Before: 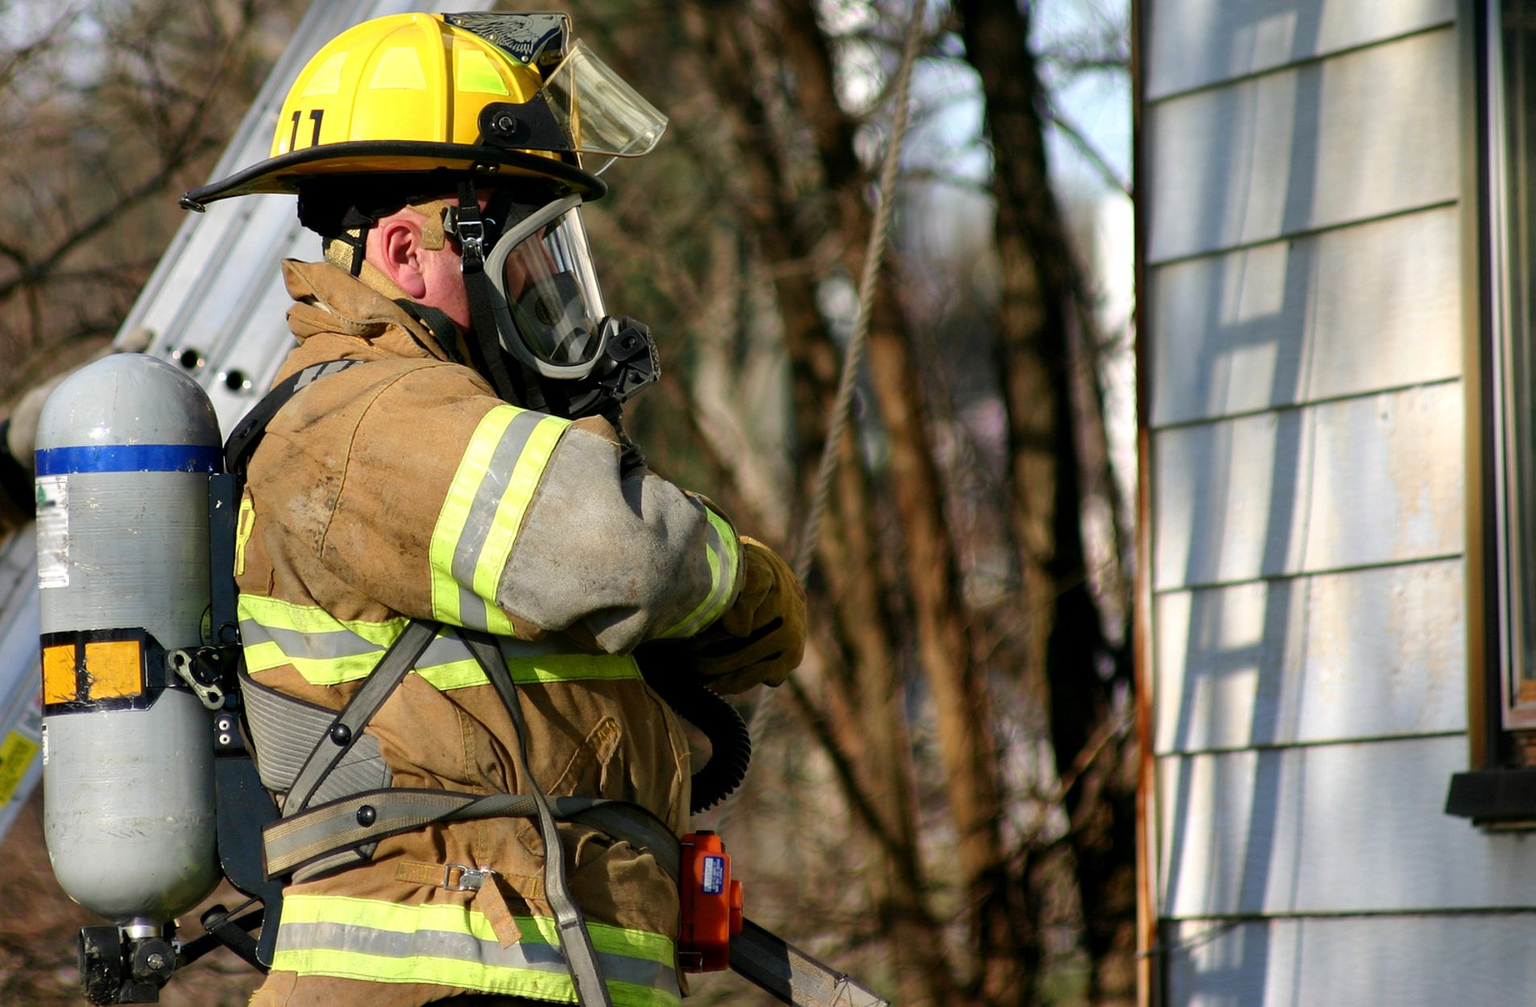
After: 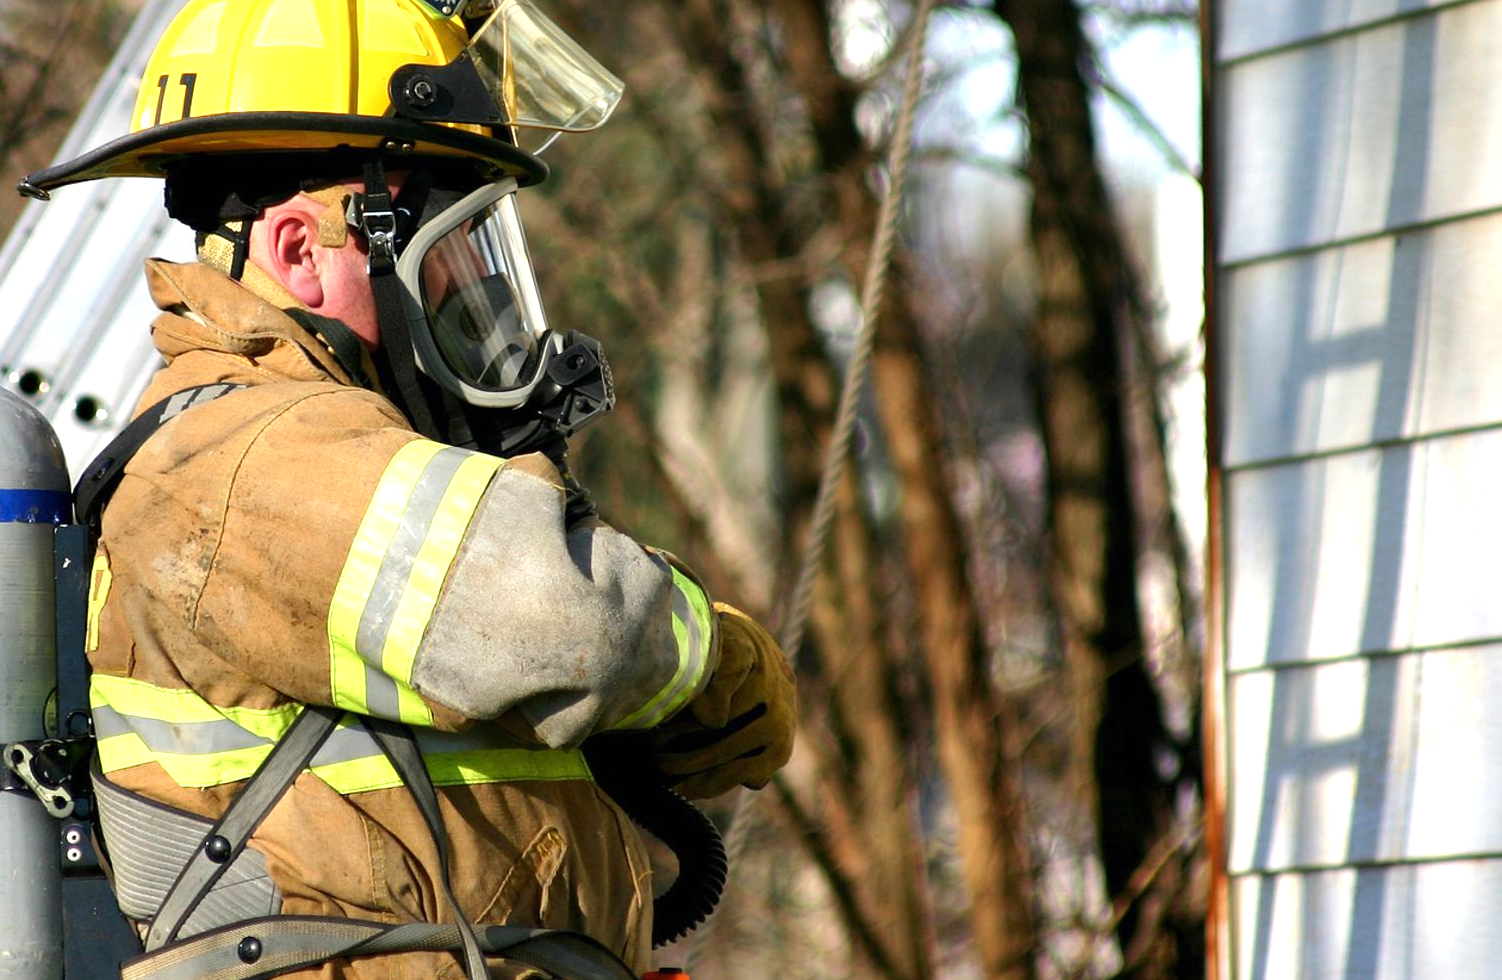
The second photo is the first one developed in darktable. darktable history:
exposure: black level correction 0, exposure 0.696 EV, compensate highlight preservation false
crop and rotate: left 10.791%, top 5.06%, right 10.421%, bottom 16.484%
